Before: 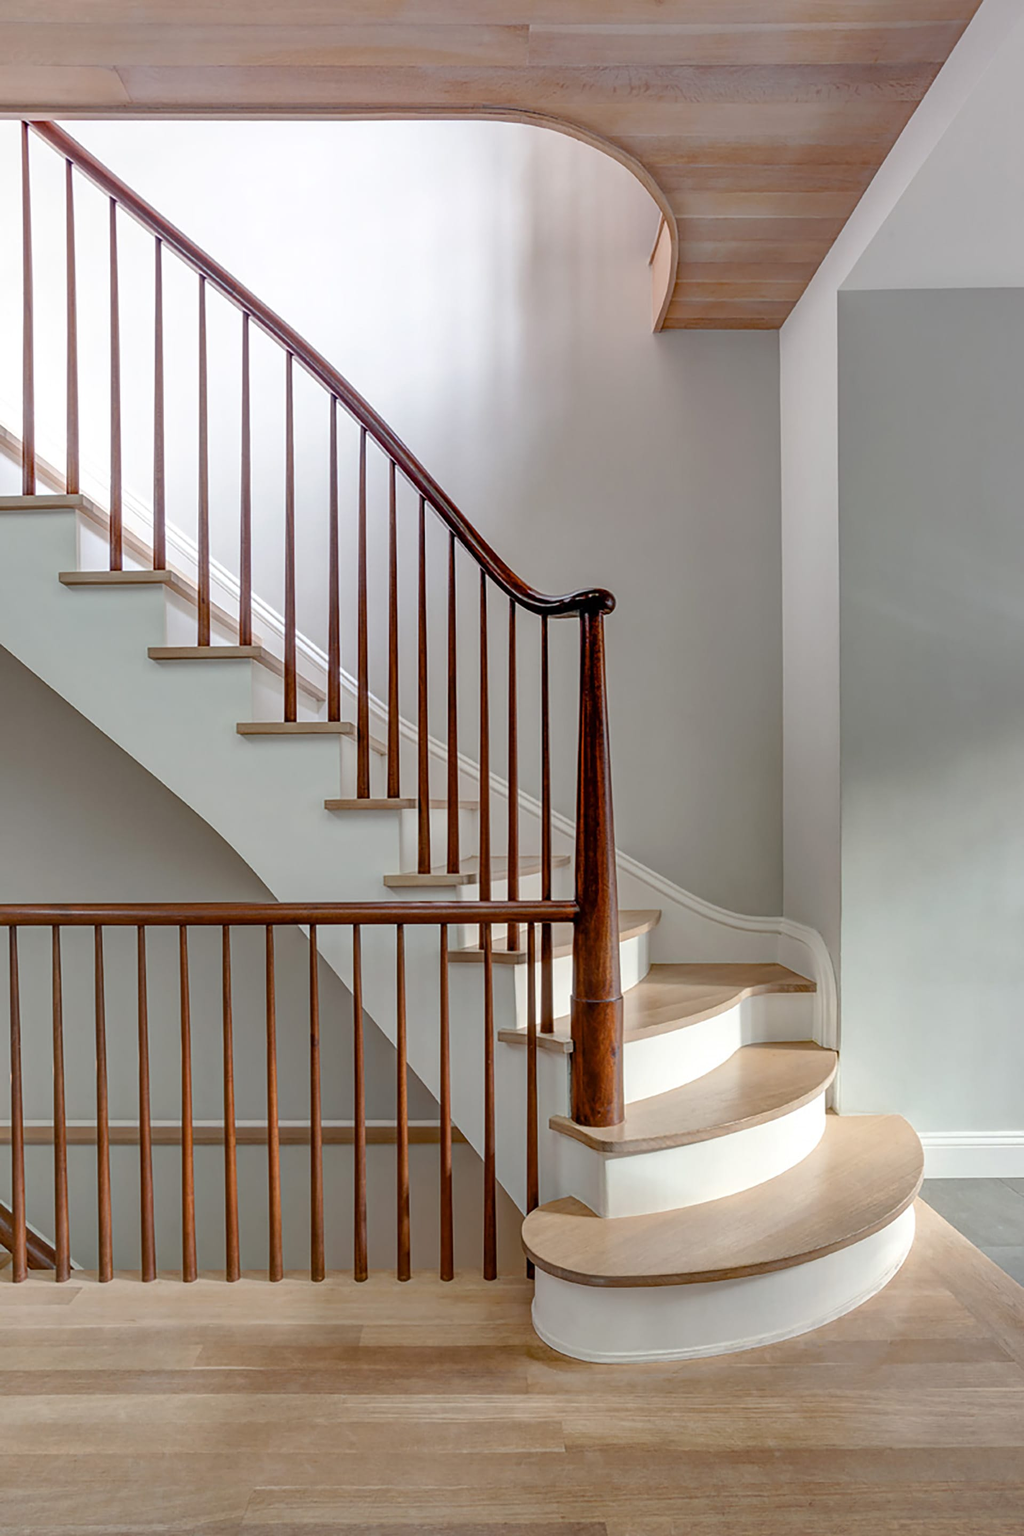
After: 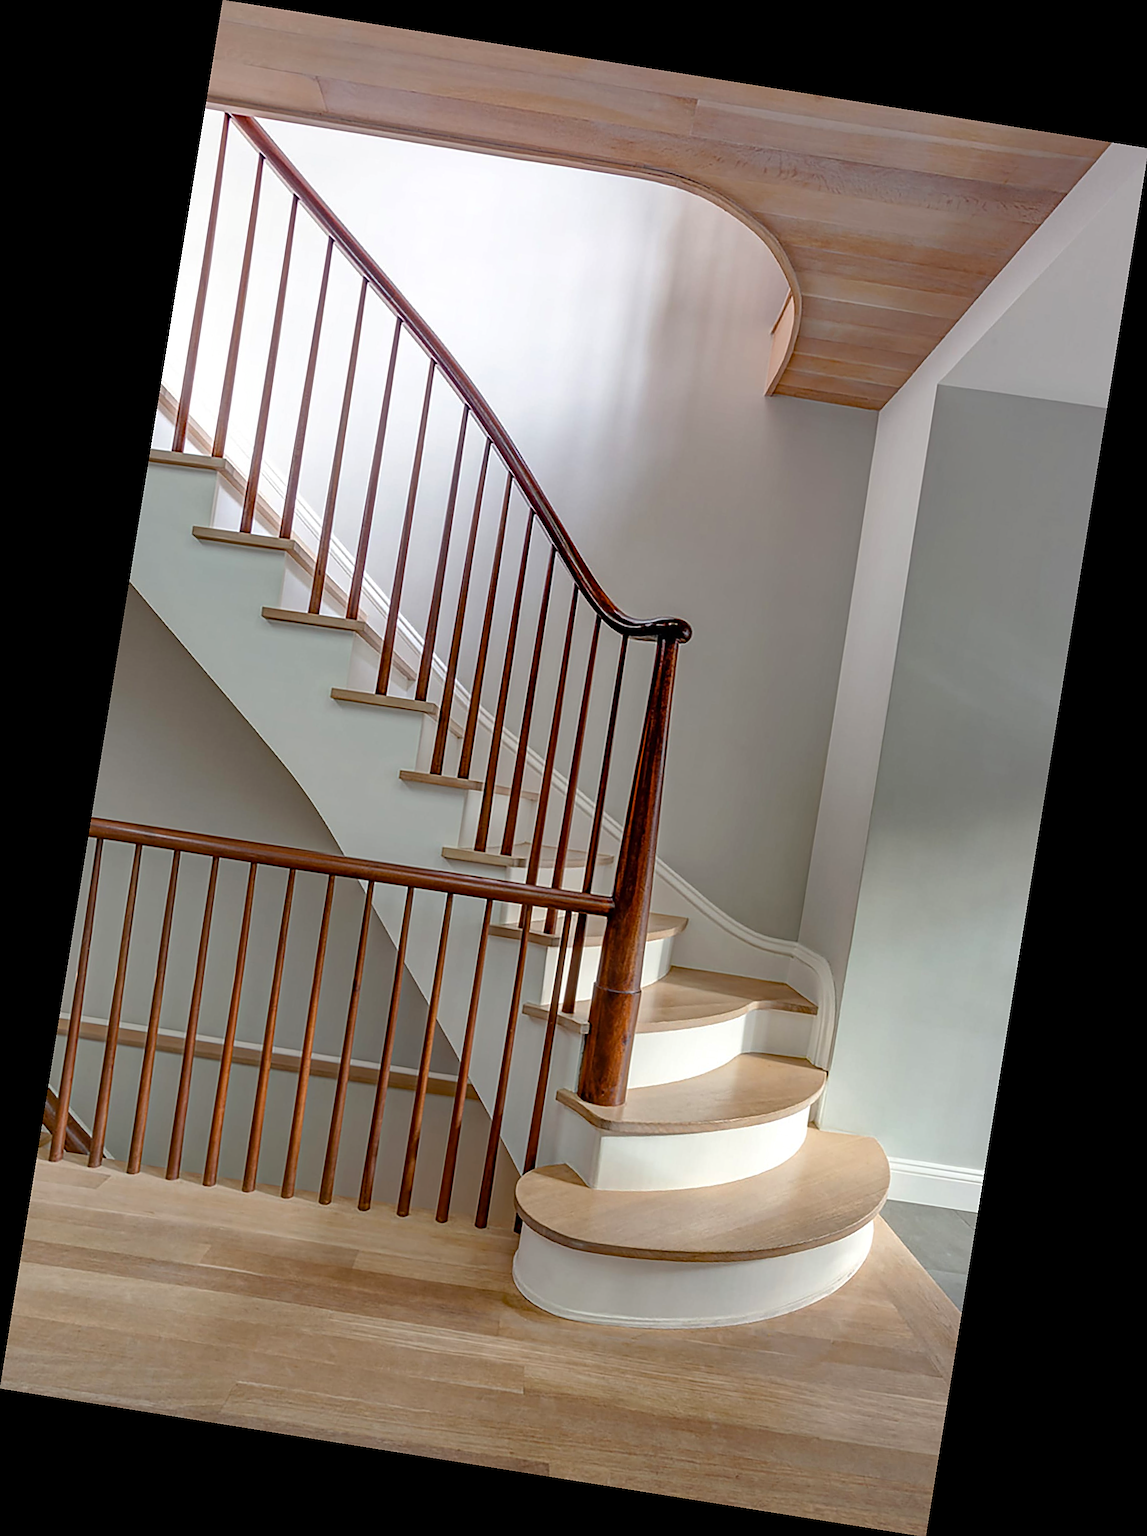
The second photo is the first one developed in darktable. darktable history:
rotate and perspective: rotation 9.12°, automatic cropping off
sharpen: on, module defaults
tone equalizer: on, module defaults
haze removal: compatibility mode true, adaptive false
